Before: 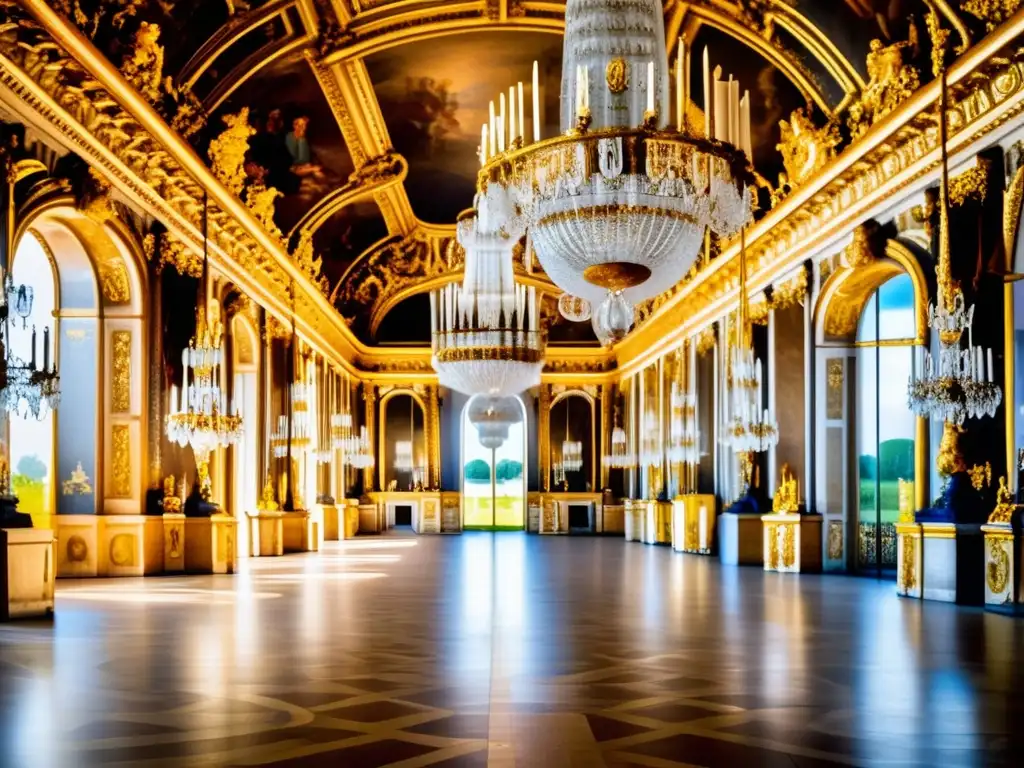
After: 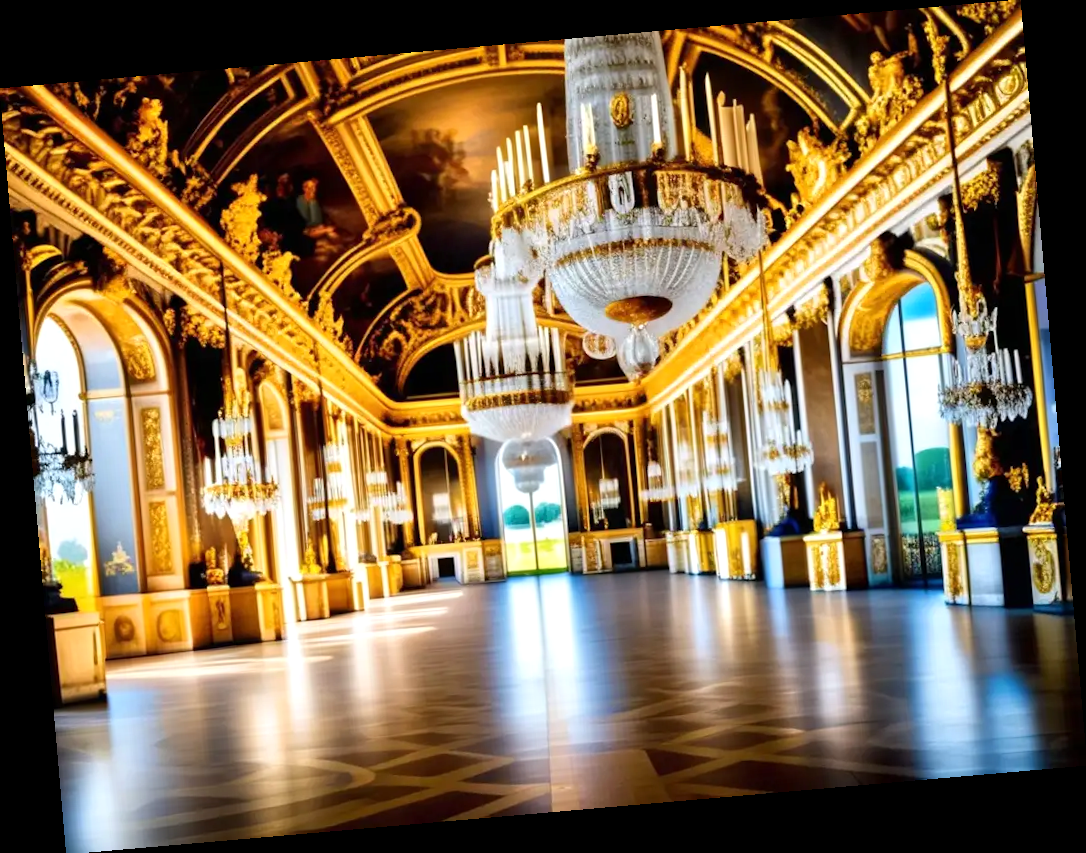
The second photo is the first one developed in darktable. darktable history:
exposure: exposure 0.191 EV, compensate highlight preservation false
rotate and perspective: rotation -4.98°, automatic cropping off
